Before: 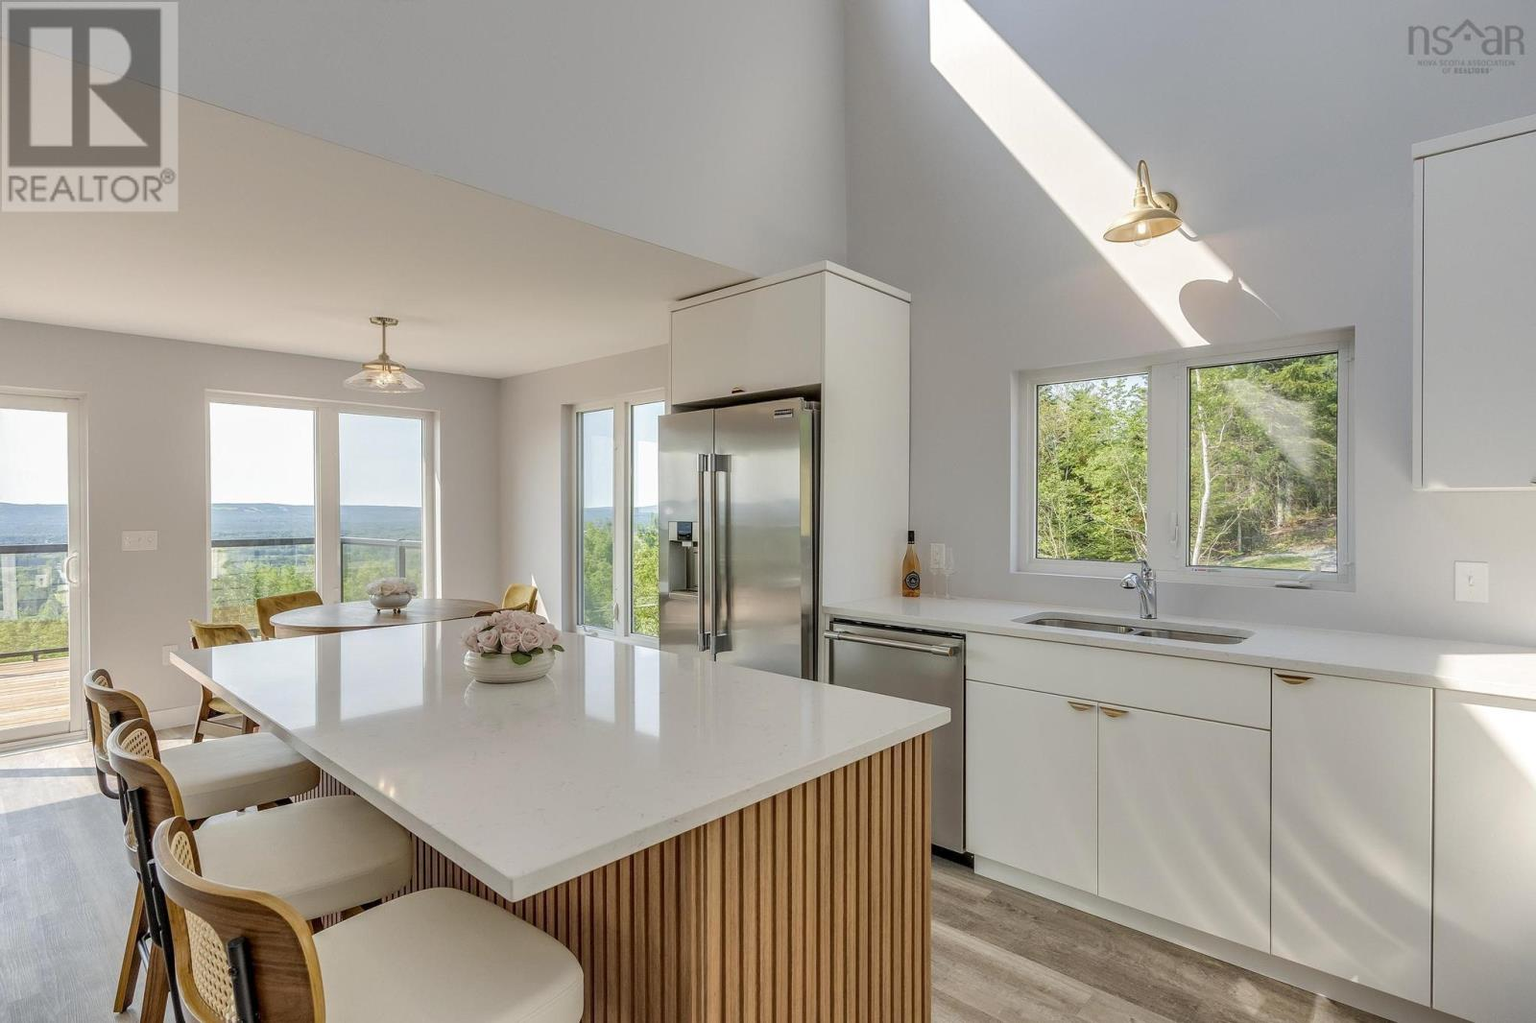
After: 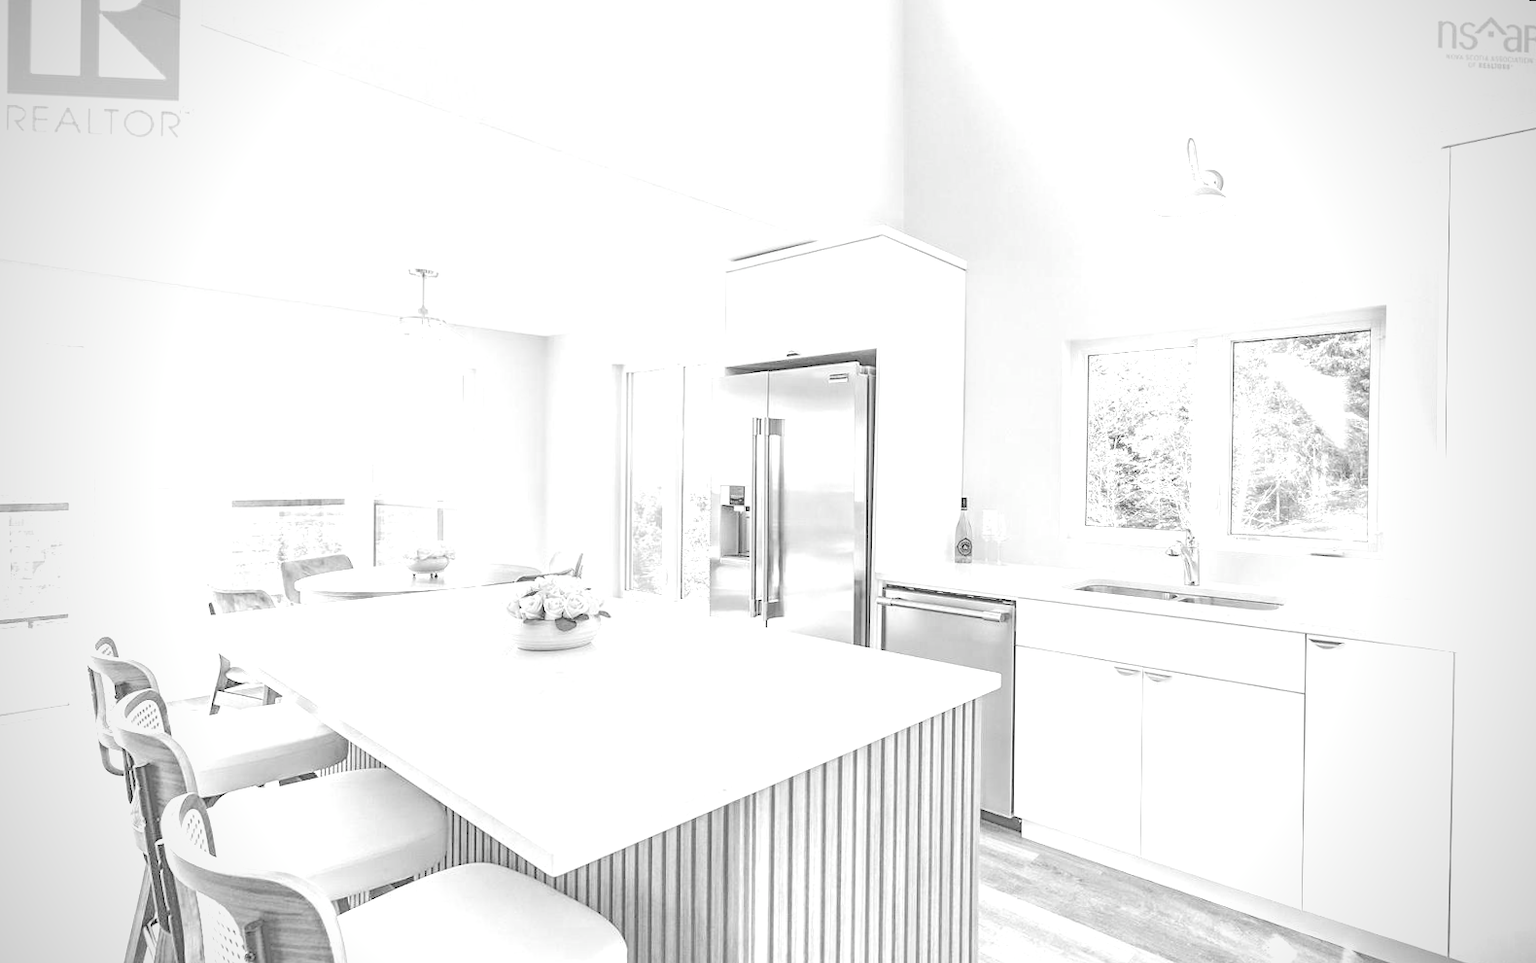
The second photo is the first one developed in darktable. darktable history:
crop and rotate: left 0.126%
color balance rgb: linear chroma grading › global chroma 13.3%, global vibrance 41.49%
vignetting: fall-off start 79.88%
tone curve: curves: ch0 [(0.003, 0) (0.066, 0.023) (0.149, 0.094) (0.264, 0.238) (0.395, 0.421) (0.517, 0.56) (0.688, 0.743) (0.813, 0.846) (1, 1)]; ch1 [(0, 0) (0.164, 0.115) (0.337, 0.332) (0.39, 0.398) (0.464, 0.461) (0.501, 0.5) (0.521, 0.535) (0.571, 0.588) (0.652, 0.681) (0.733, 0.749) (0.811, 0.796) (1, 1)]; ch2 [(0, 0) (0.337, 0.382) (0.464, 0.476) (0.501, 0.502) (0.527, 0.54) (0.556, 0.567) (0.6, 0.59) (0.687, 0.675) (1, 1)], color space Lab, independent channels, preserve colors none
white balance: red 8, blue 8
rotate and perspective: rotation 0.679°, lens shift (horizontal) 0.136, crop left 0.009, crop right 0.991, crop top 0.078, crop bottom 0.95
highpass: sharpness 9.84%, contrast boost 9.94%
